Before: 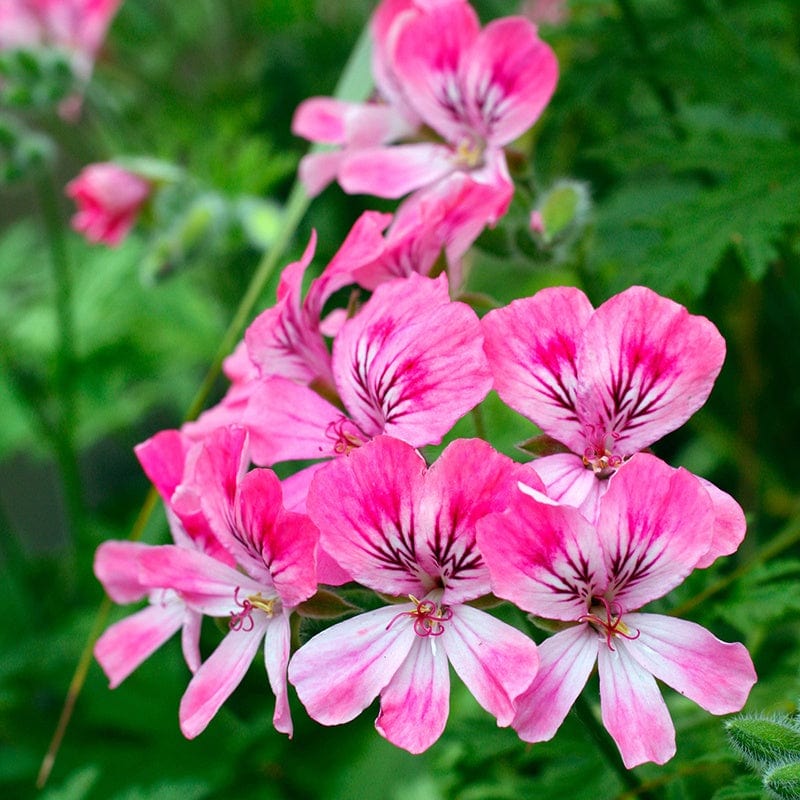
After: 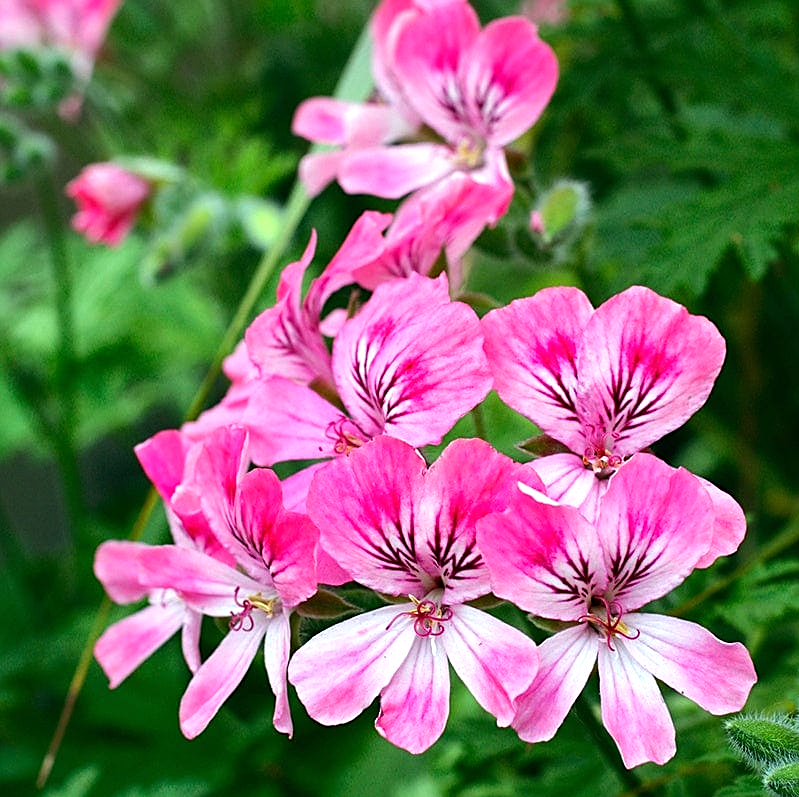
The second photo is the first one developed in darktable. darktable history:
tone equalizer: -8 EV -0.452 EV, -7 EV -0.408 EV, -6 EV -0.323 EV, -5 EV -0.258 EV, -3 EV 0.225 EV, -2 EV 0.307 EV, -1 EV 0.39 EV, +0 EV 0.434 EV, edges refinement/feathering 500, mask exposure compensation -1.57 EV, preserve details no
crop: top 0.071%, bottom 0.187%
sharpen: on, module defaults
exposure: compensate highlight preservation false
